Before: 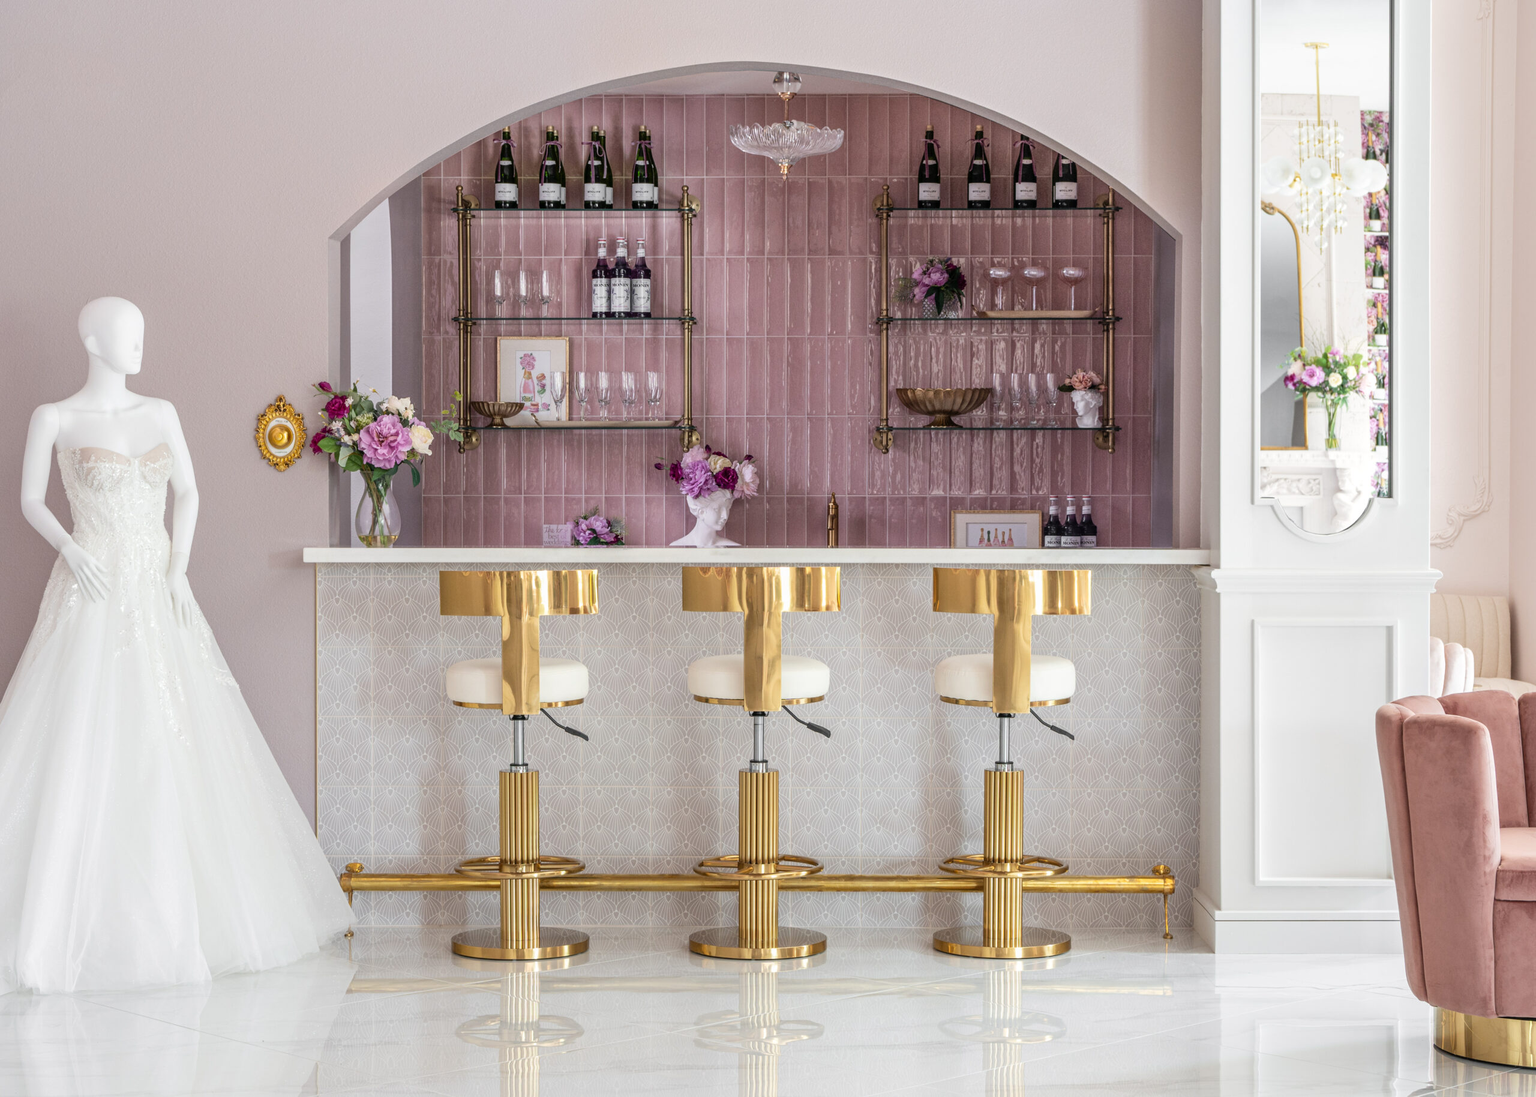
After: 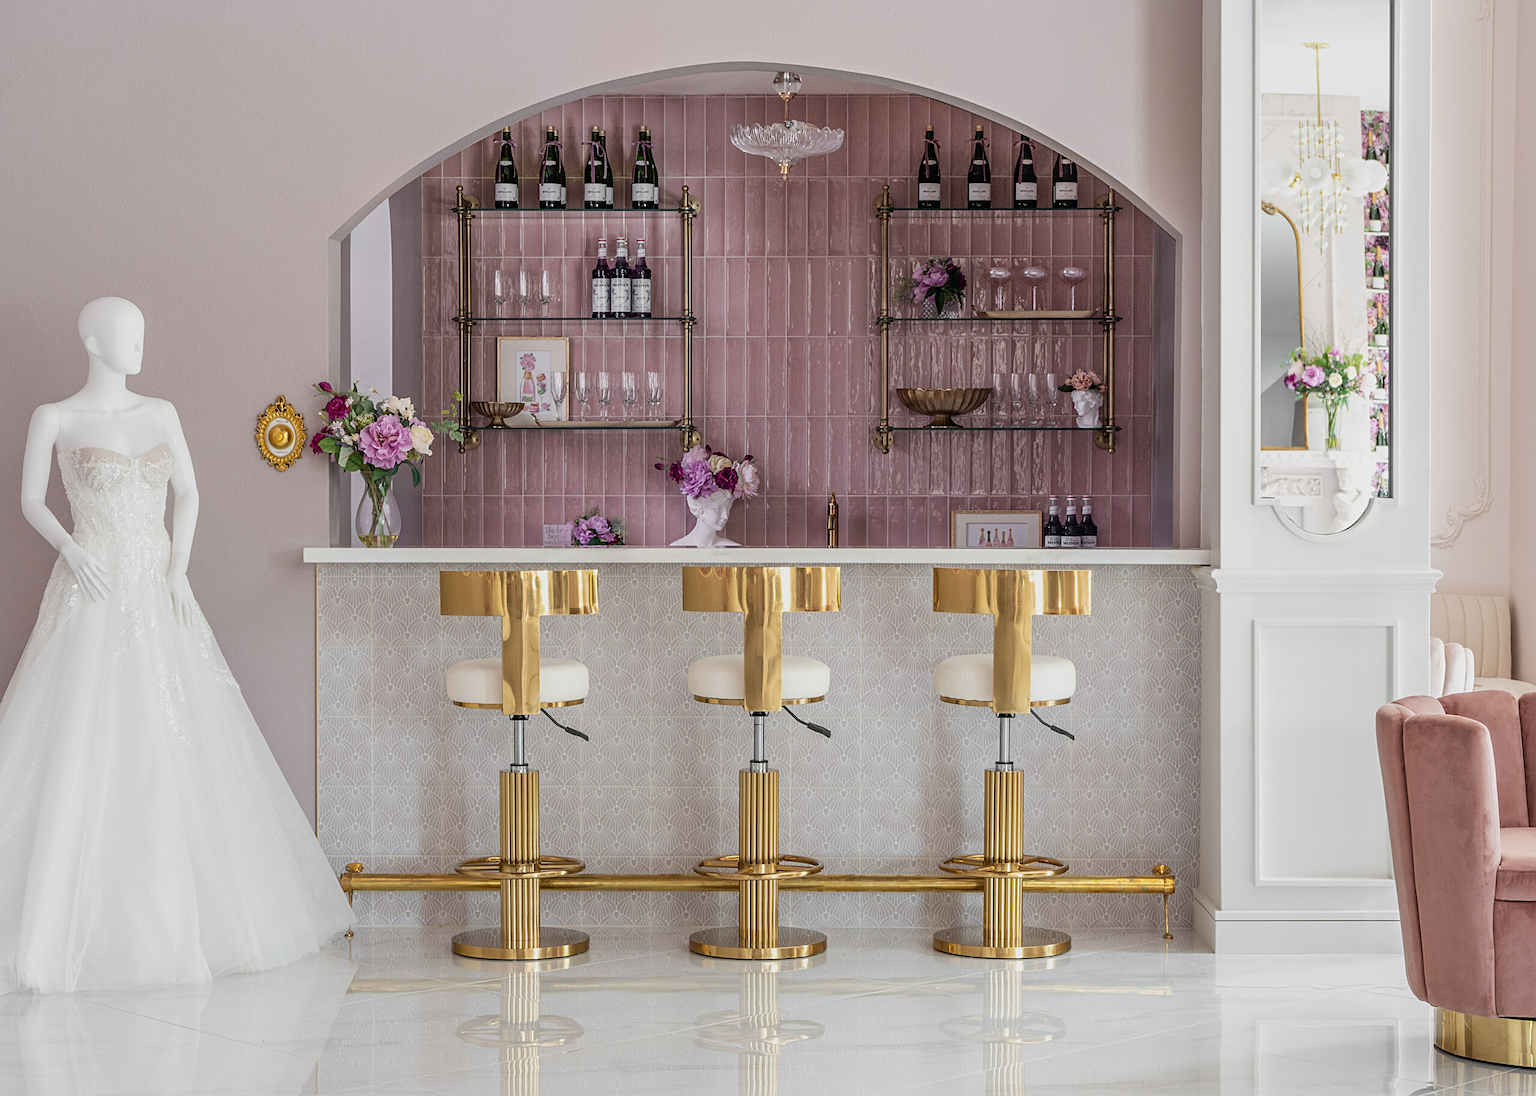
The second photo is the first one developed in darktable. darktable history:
sharpen: on, module defaults
exposure: exposure -0.293 EV, compensate highlight preservation false
